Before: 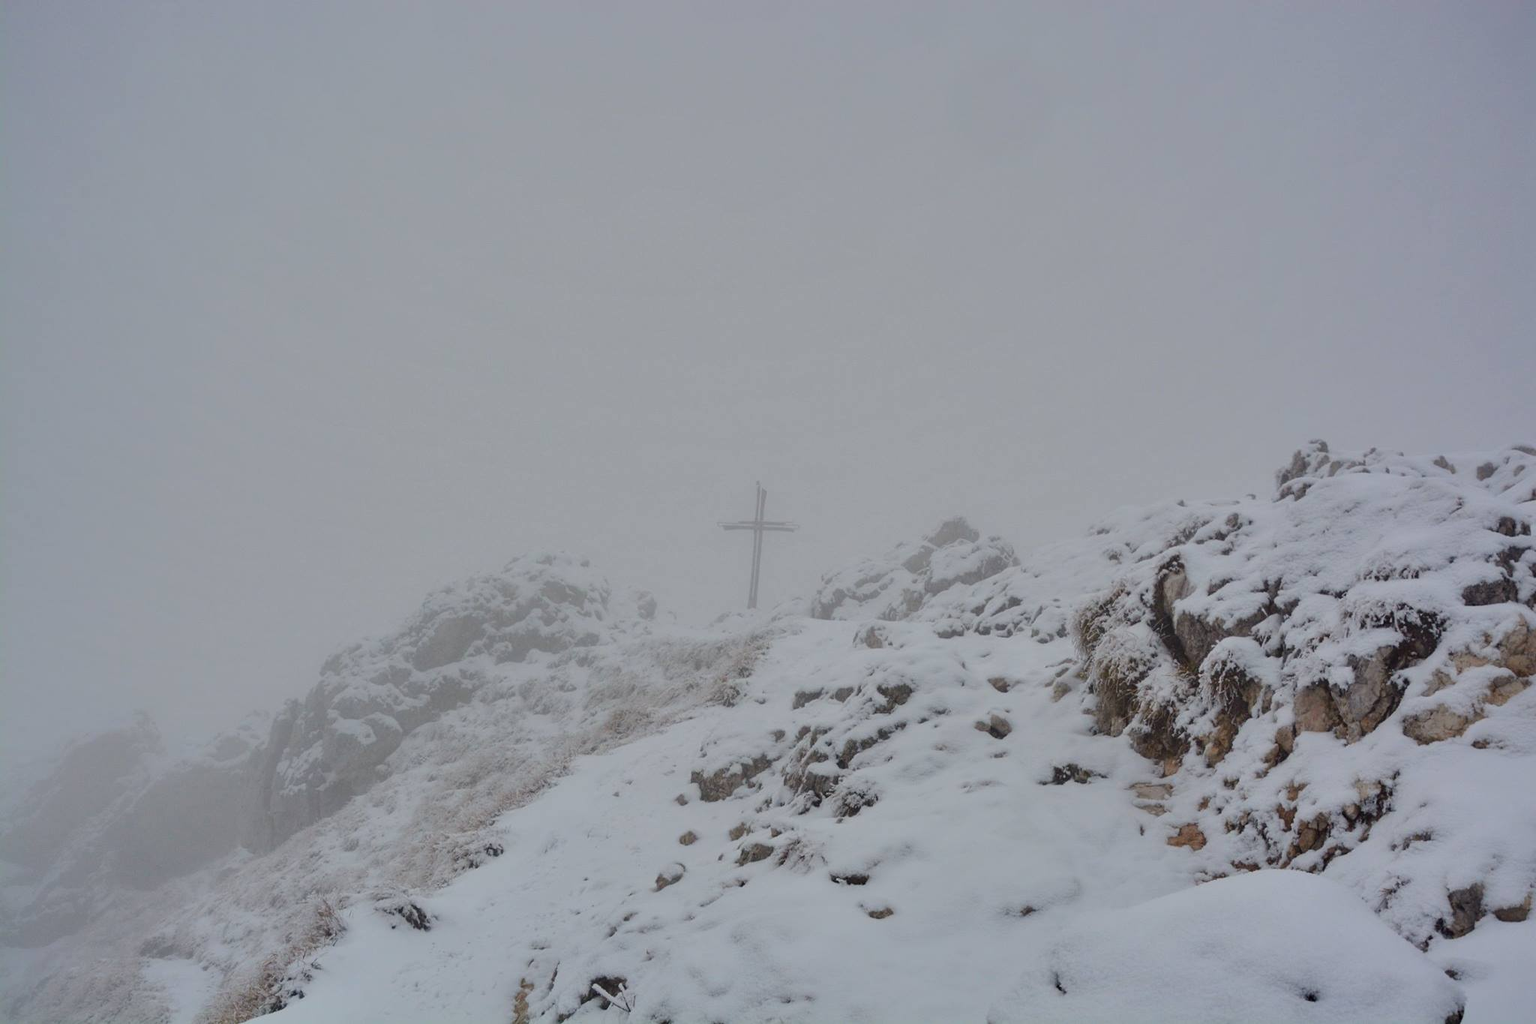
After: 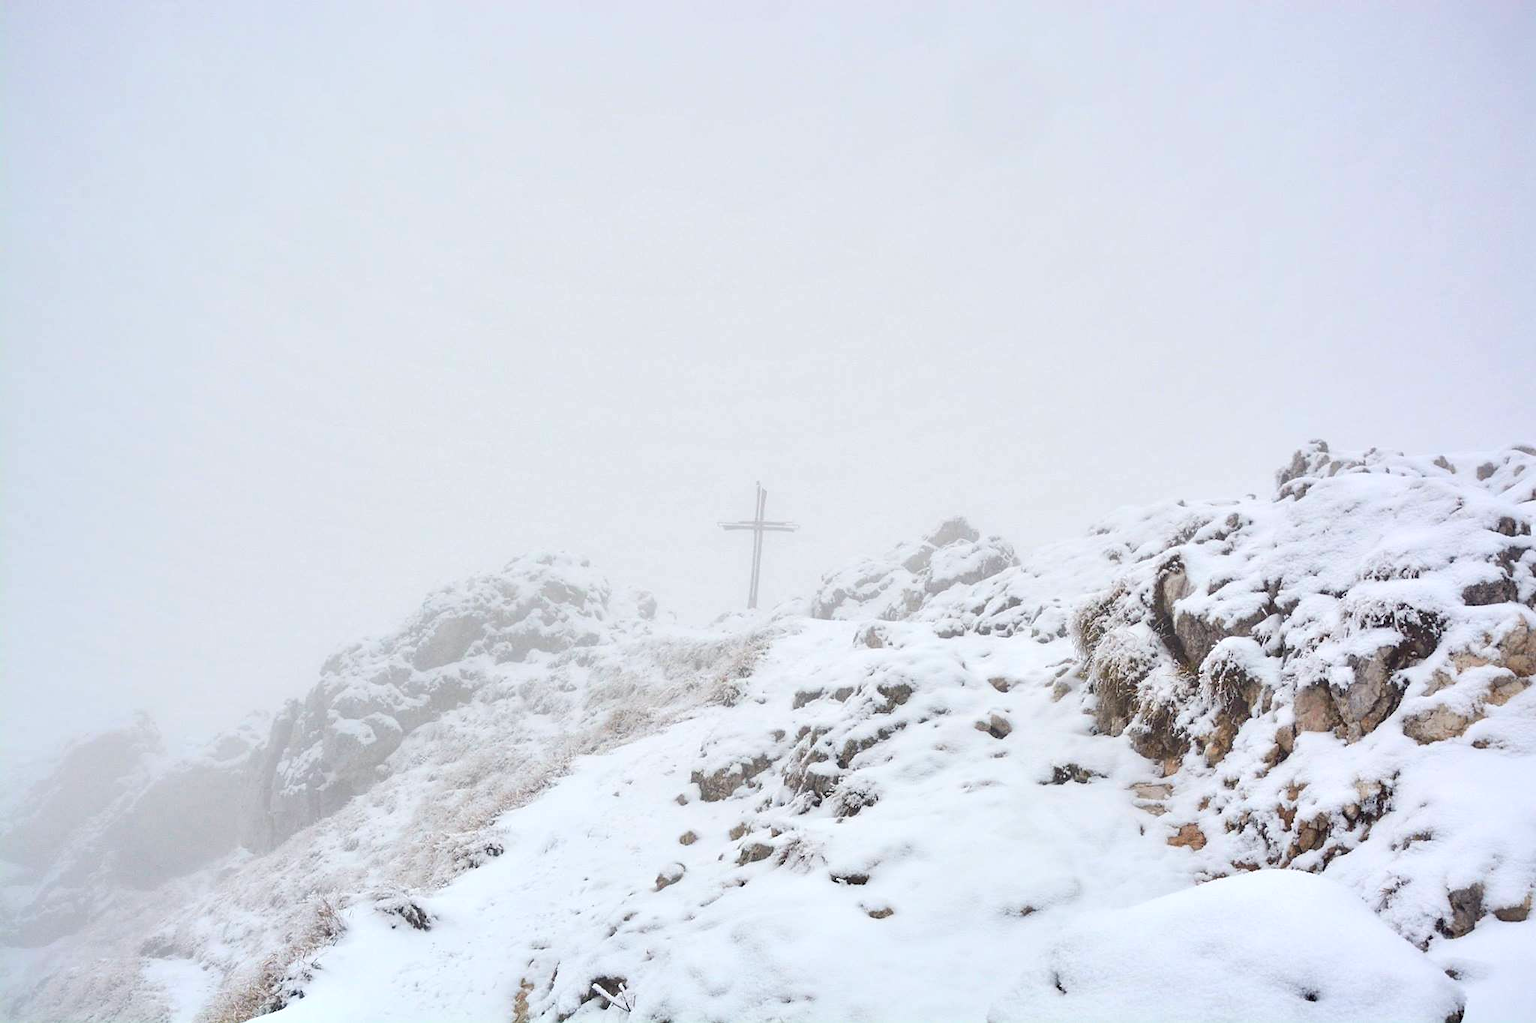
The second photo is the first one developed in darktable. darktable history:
exposure: exposure 1.216 EV, compensate highlight preservation false
sharpen: radius 1.02, threshold 1.067
